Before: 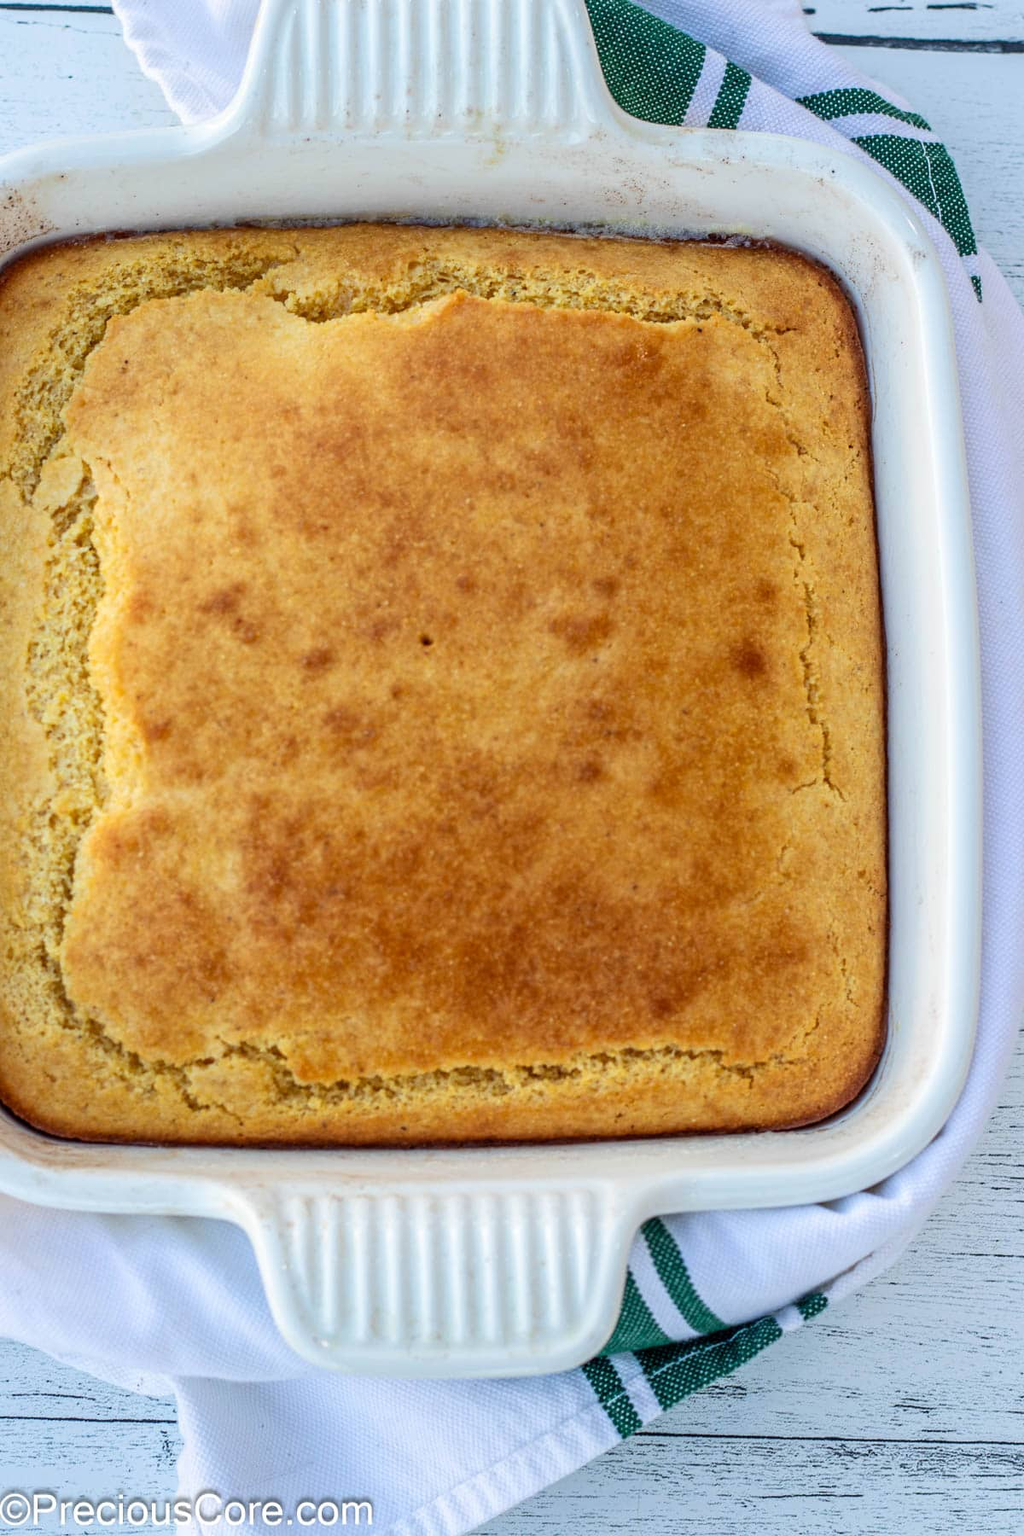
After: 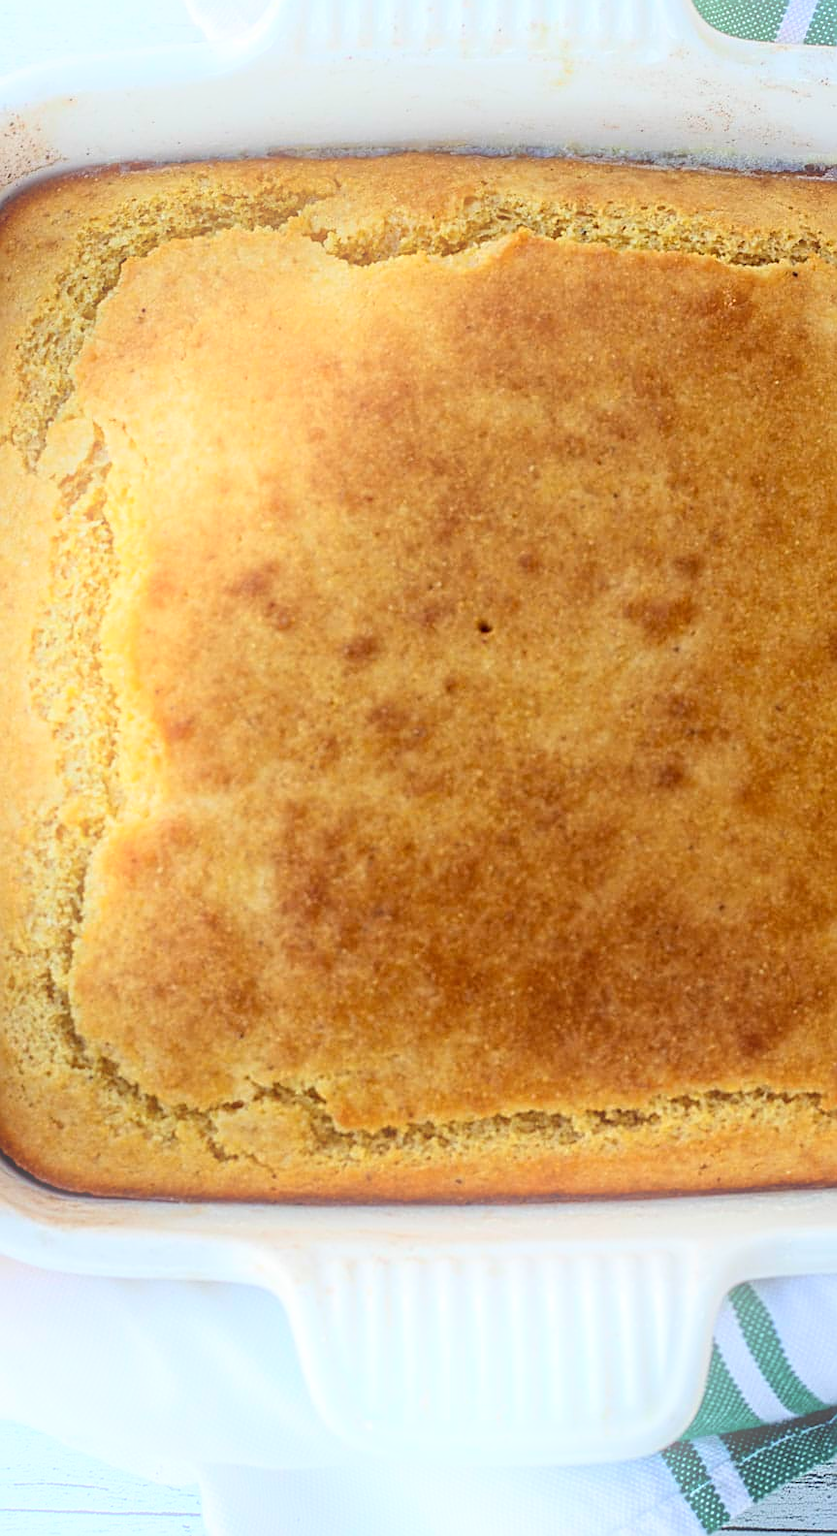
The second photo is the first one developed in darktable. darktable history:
crop: top 5.803%, right 27.864%, bottom 5.804%
sharpen: on, module defaults
bloom: threshold 82.5%, strength 16.25%
